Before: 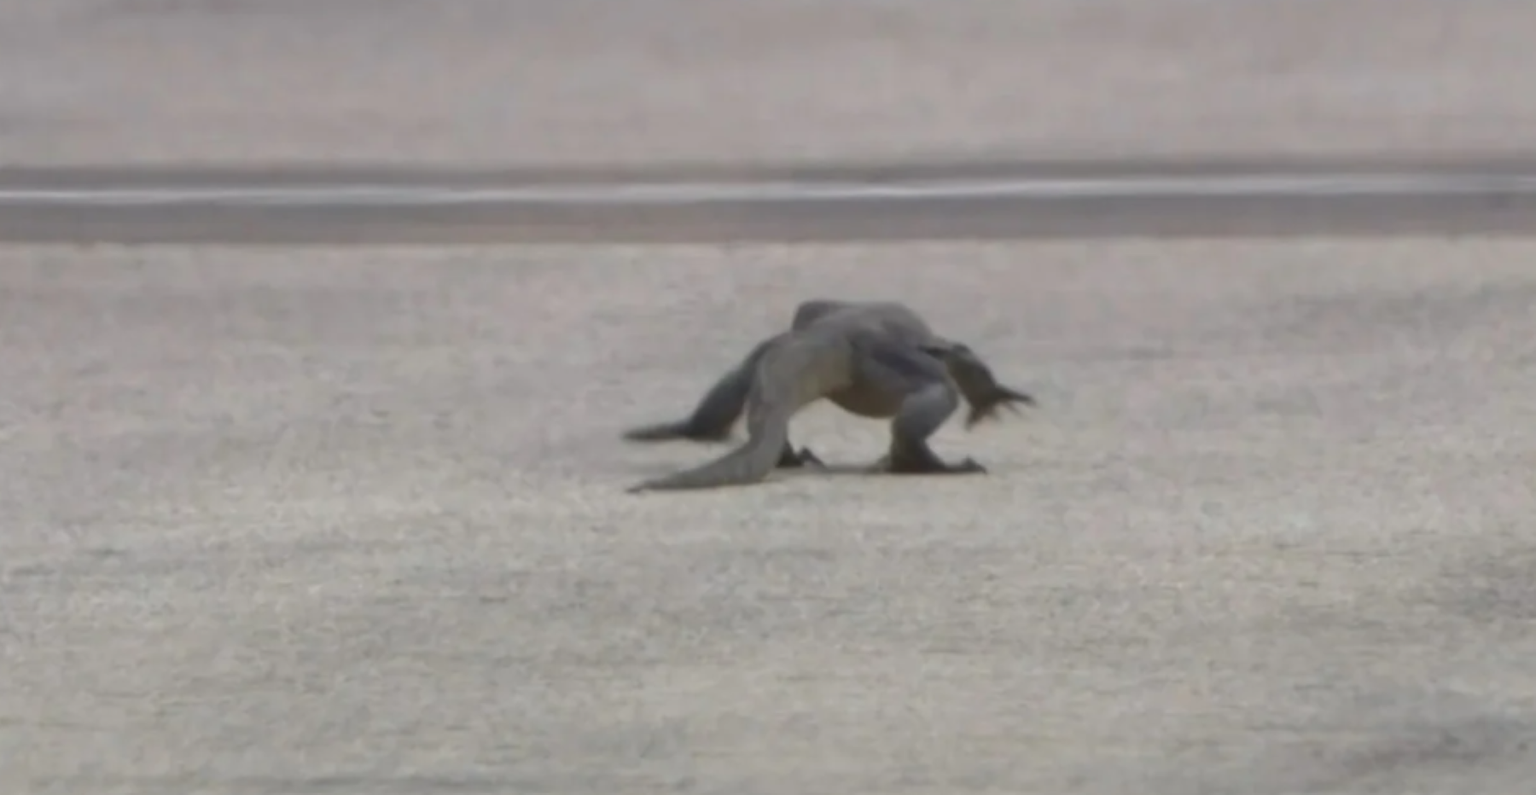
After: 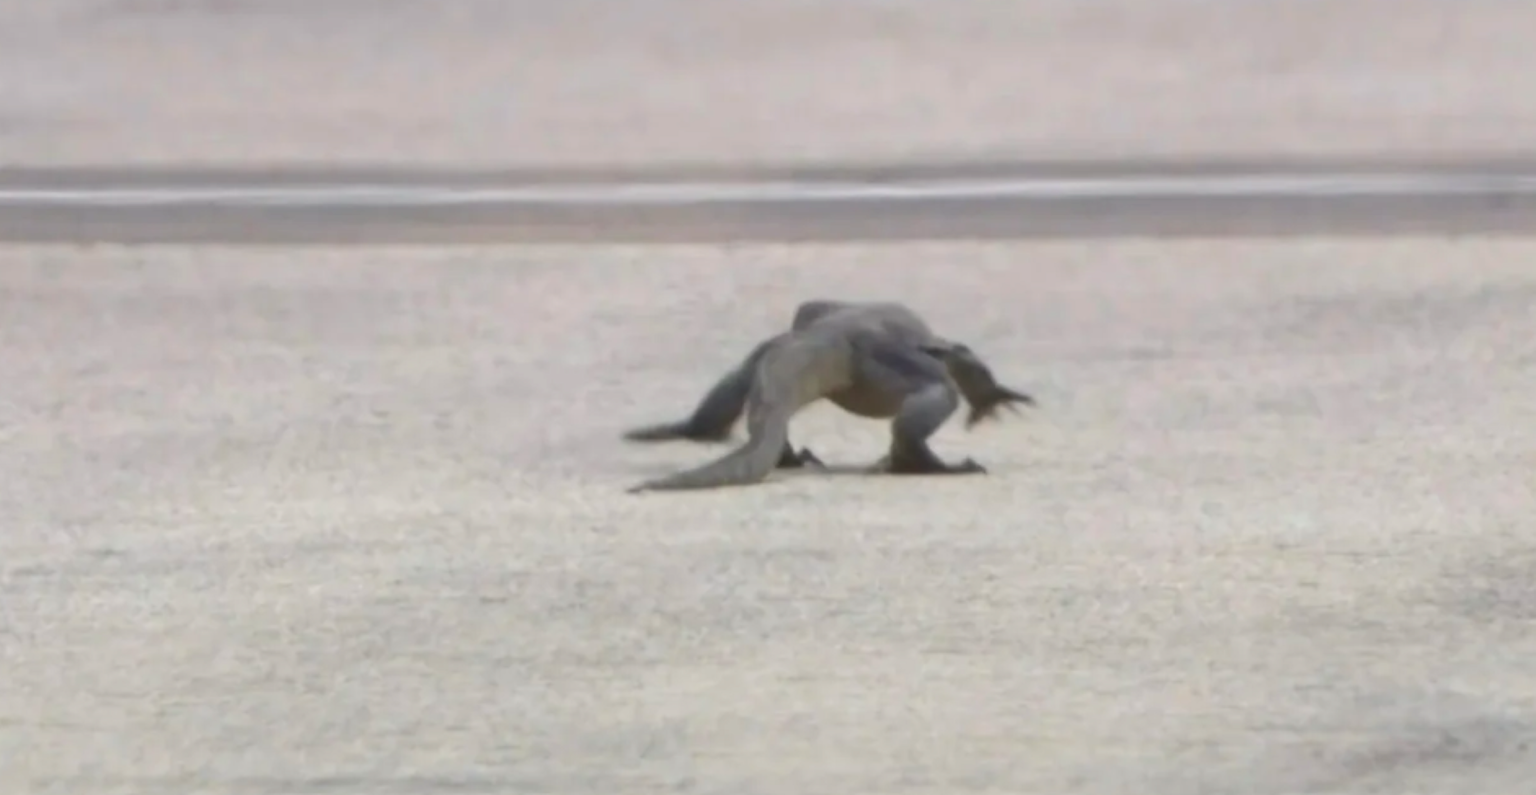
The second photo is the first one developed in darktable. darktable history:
contrast brightness saturation: contrast 0.204, brightness 0.161, saturation 0.221
